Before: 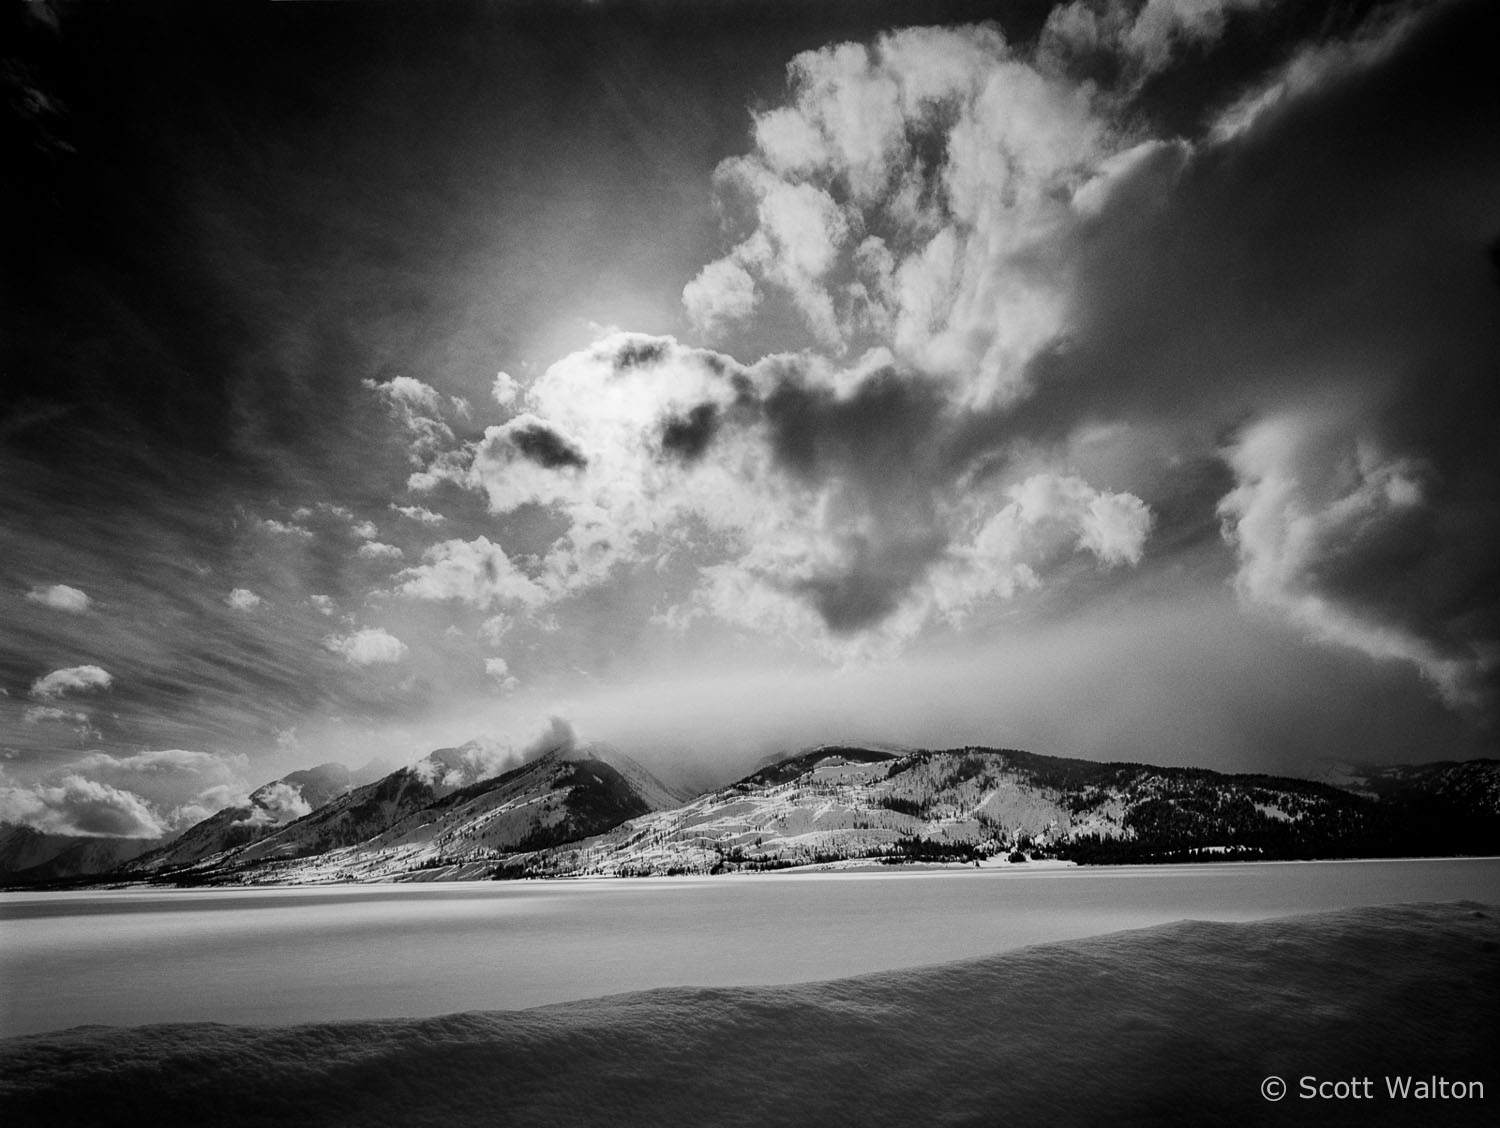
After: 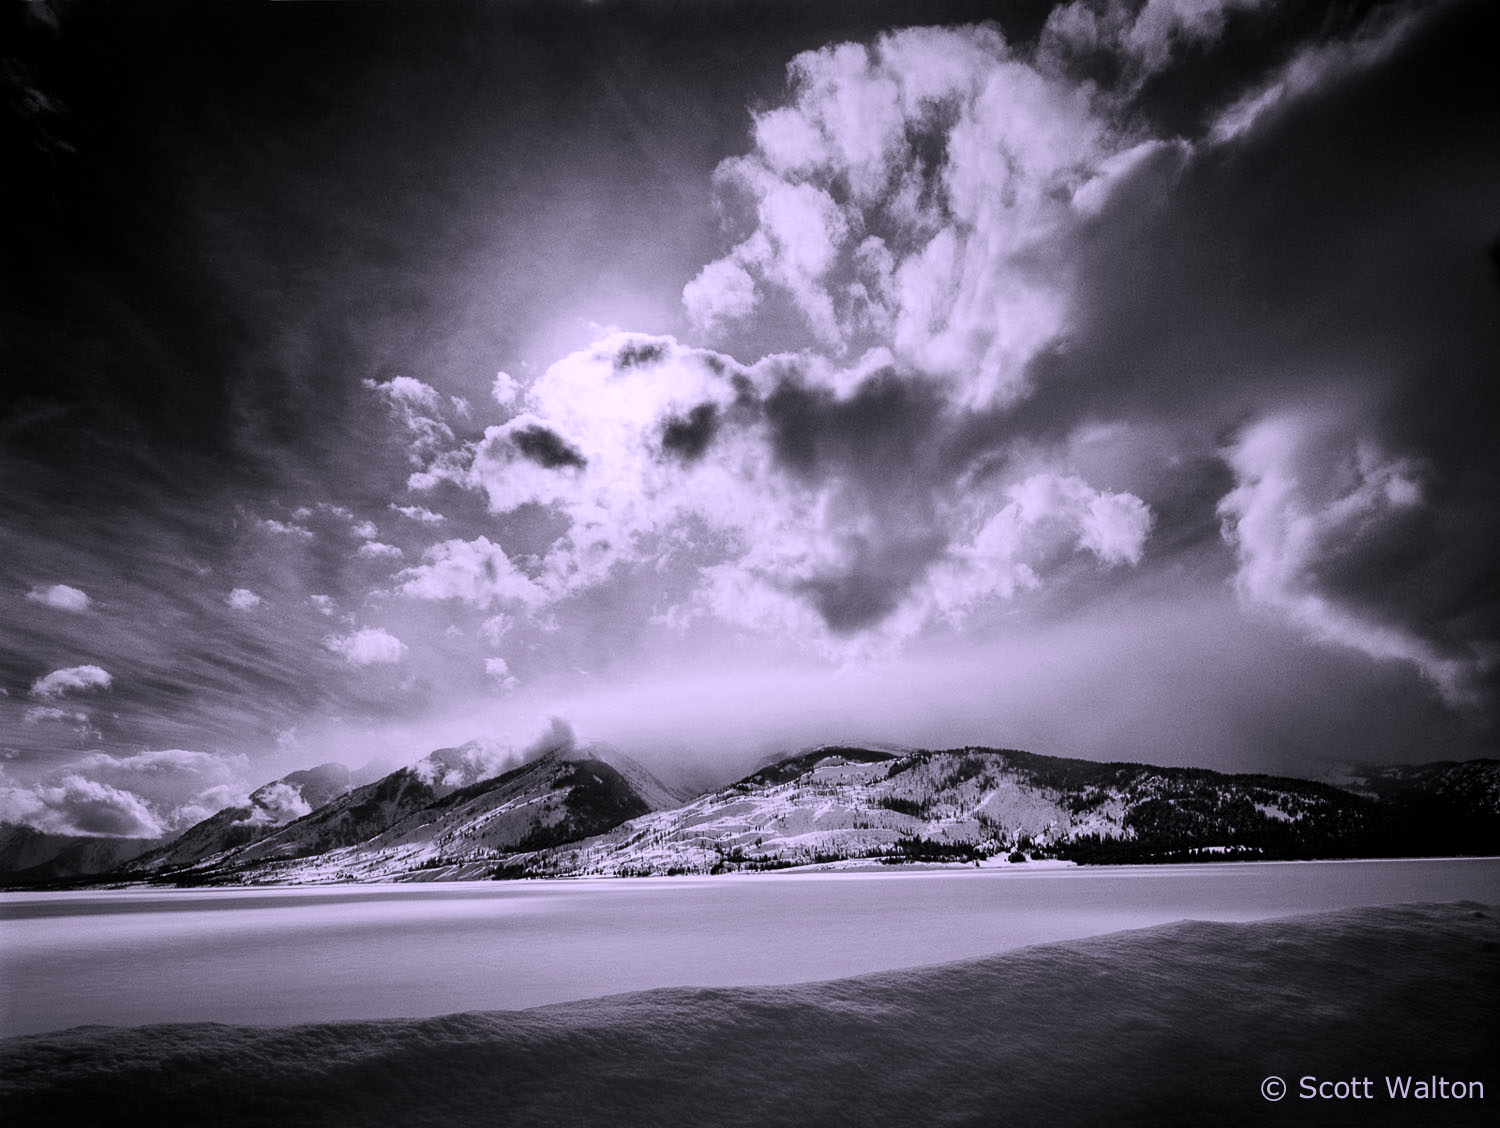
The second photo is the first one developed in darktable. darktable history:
contrast brightness saturation: contrast 0.104, brightness 0.015, saturation 0.025
color correction: highlights a* 15.03, highlights b* -25.34
